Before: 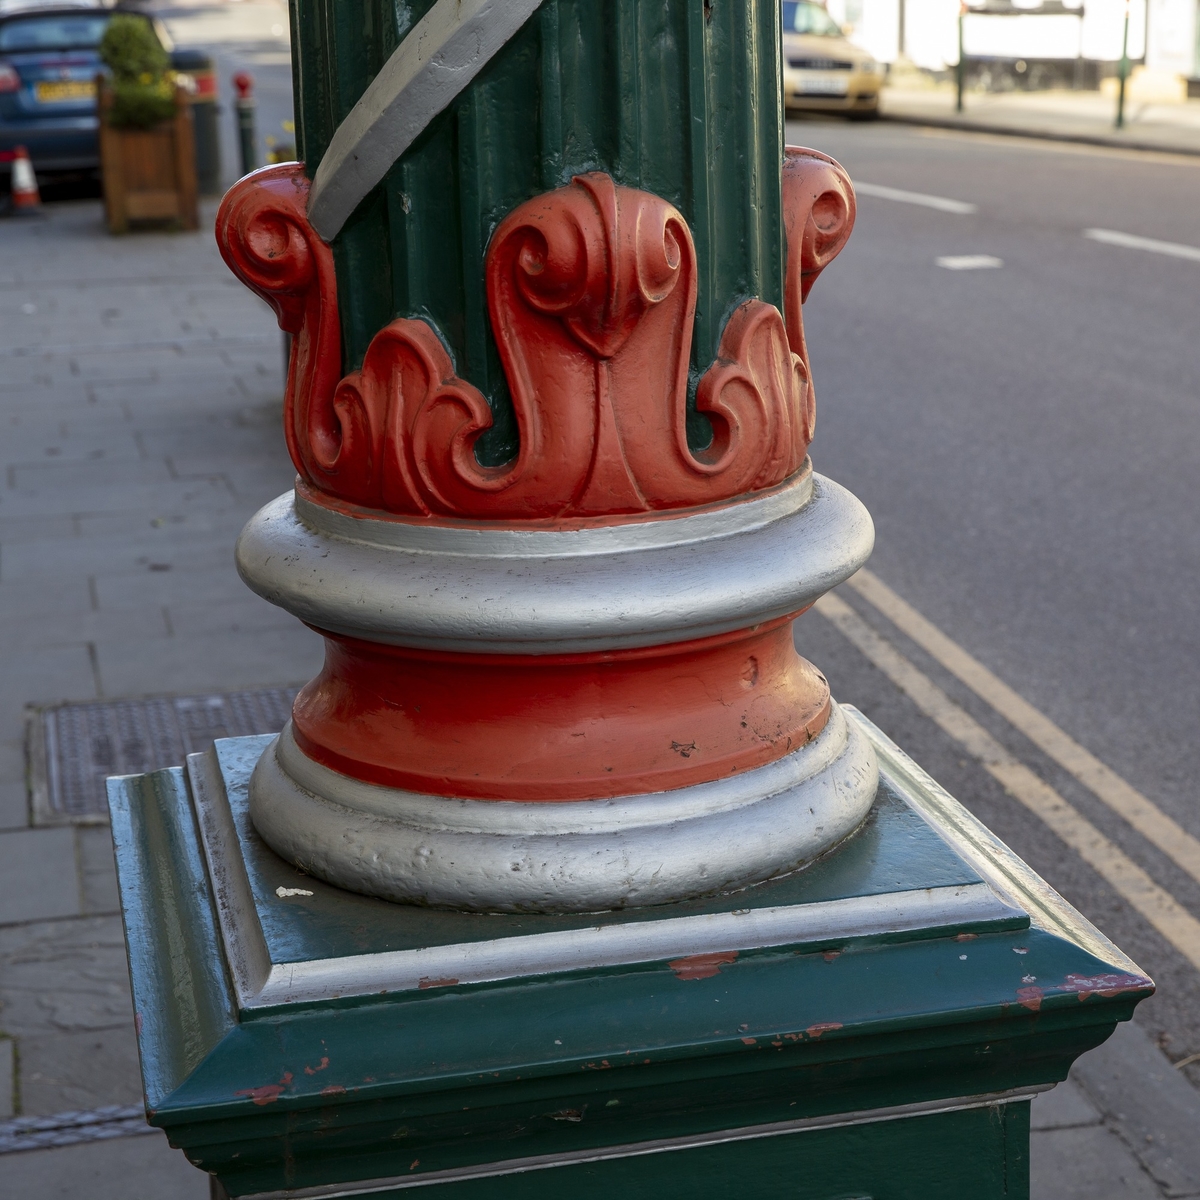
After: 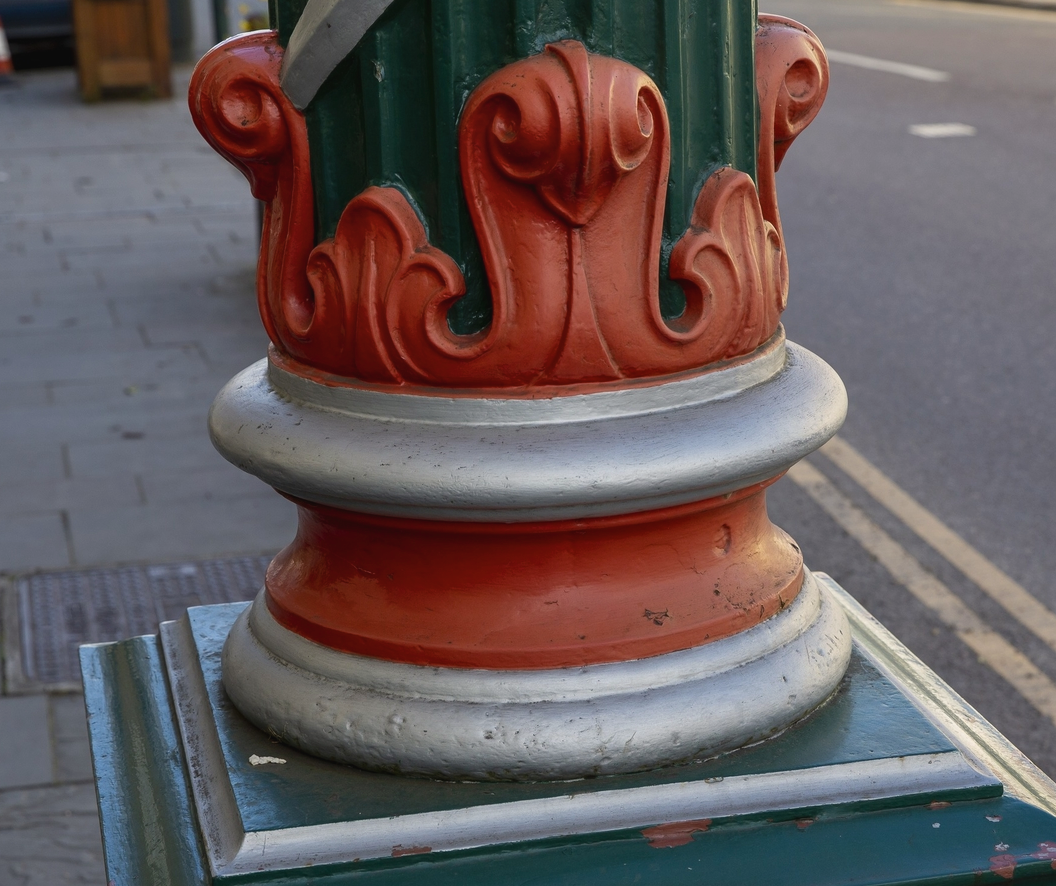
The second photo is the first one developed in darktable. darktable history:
color balance rgb: highlights gain › chroma 0.583%, highlights gain › hue 57.32°, linear chroma grading › global chroma 8.776%, perceptual saturation grading › global saturation 0.6%, global vibrance 20%
shadows and highlights: radius 124.77, shadows 30.5, highlights -30.9, low approximation 0.01, soften with gaussian
contrast brightness saturation: contrast -0.069, brightness -0.044, saturation -0.113
crop and rotate: left 2.278%, top 11.071%, right 9.646%, bottom 15.016%
